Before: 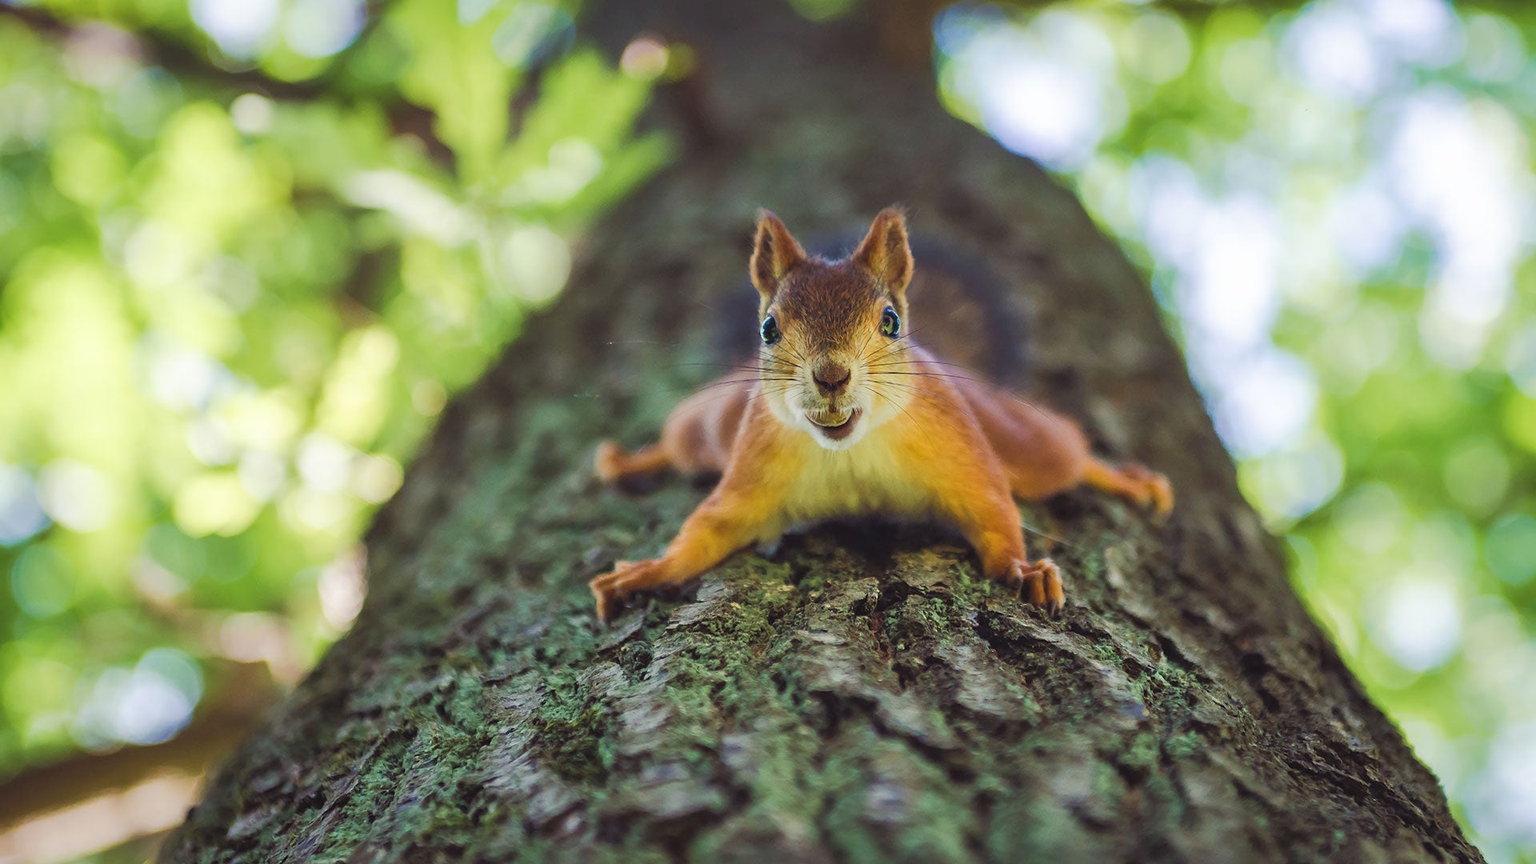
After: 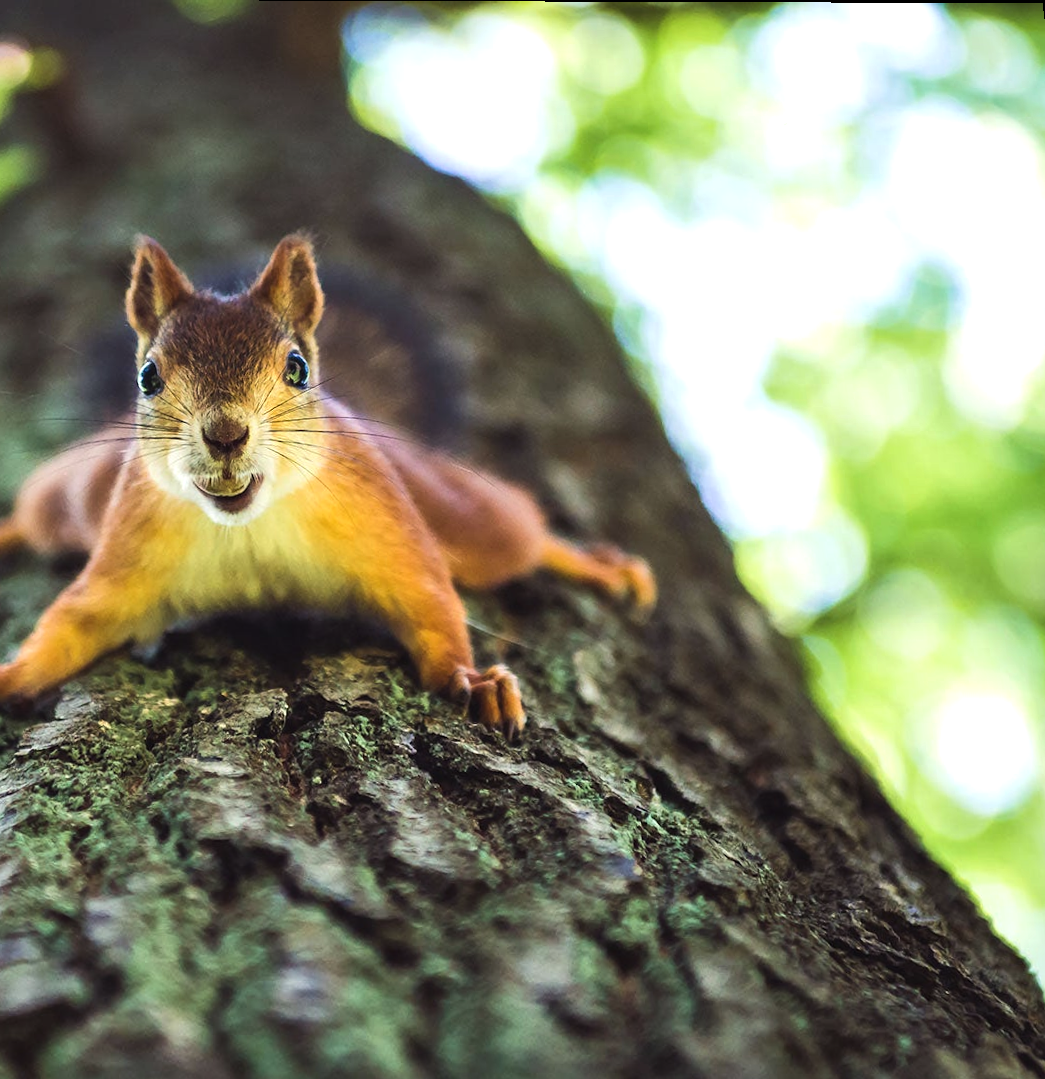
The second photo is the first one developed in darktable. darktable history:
tone equalizer: -8 EV -0.75 EV, -7 EV -0.7 EV, -6 EV -0.6 EV, -5 EV -0.4 EV, -3 EV 0.4 EV, -2 EV 0.6 EV, -1 EV 0.7 EV, +0 EV 0.75 EV, edges refinement/feathering 500, mask exposure compensation -1.57 EV, preserve details no
rotate and perspective: rotation 0.215°, lens shift (vertical) -0.139, crop left 0.069, crop right 0.939, crop top 0.002, crop bottom 0.996
crop: left 41.402%
